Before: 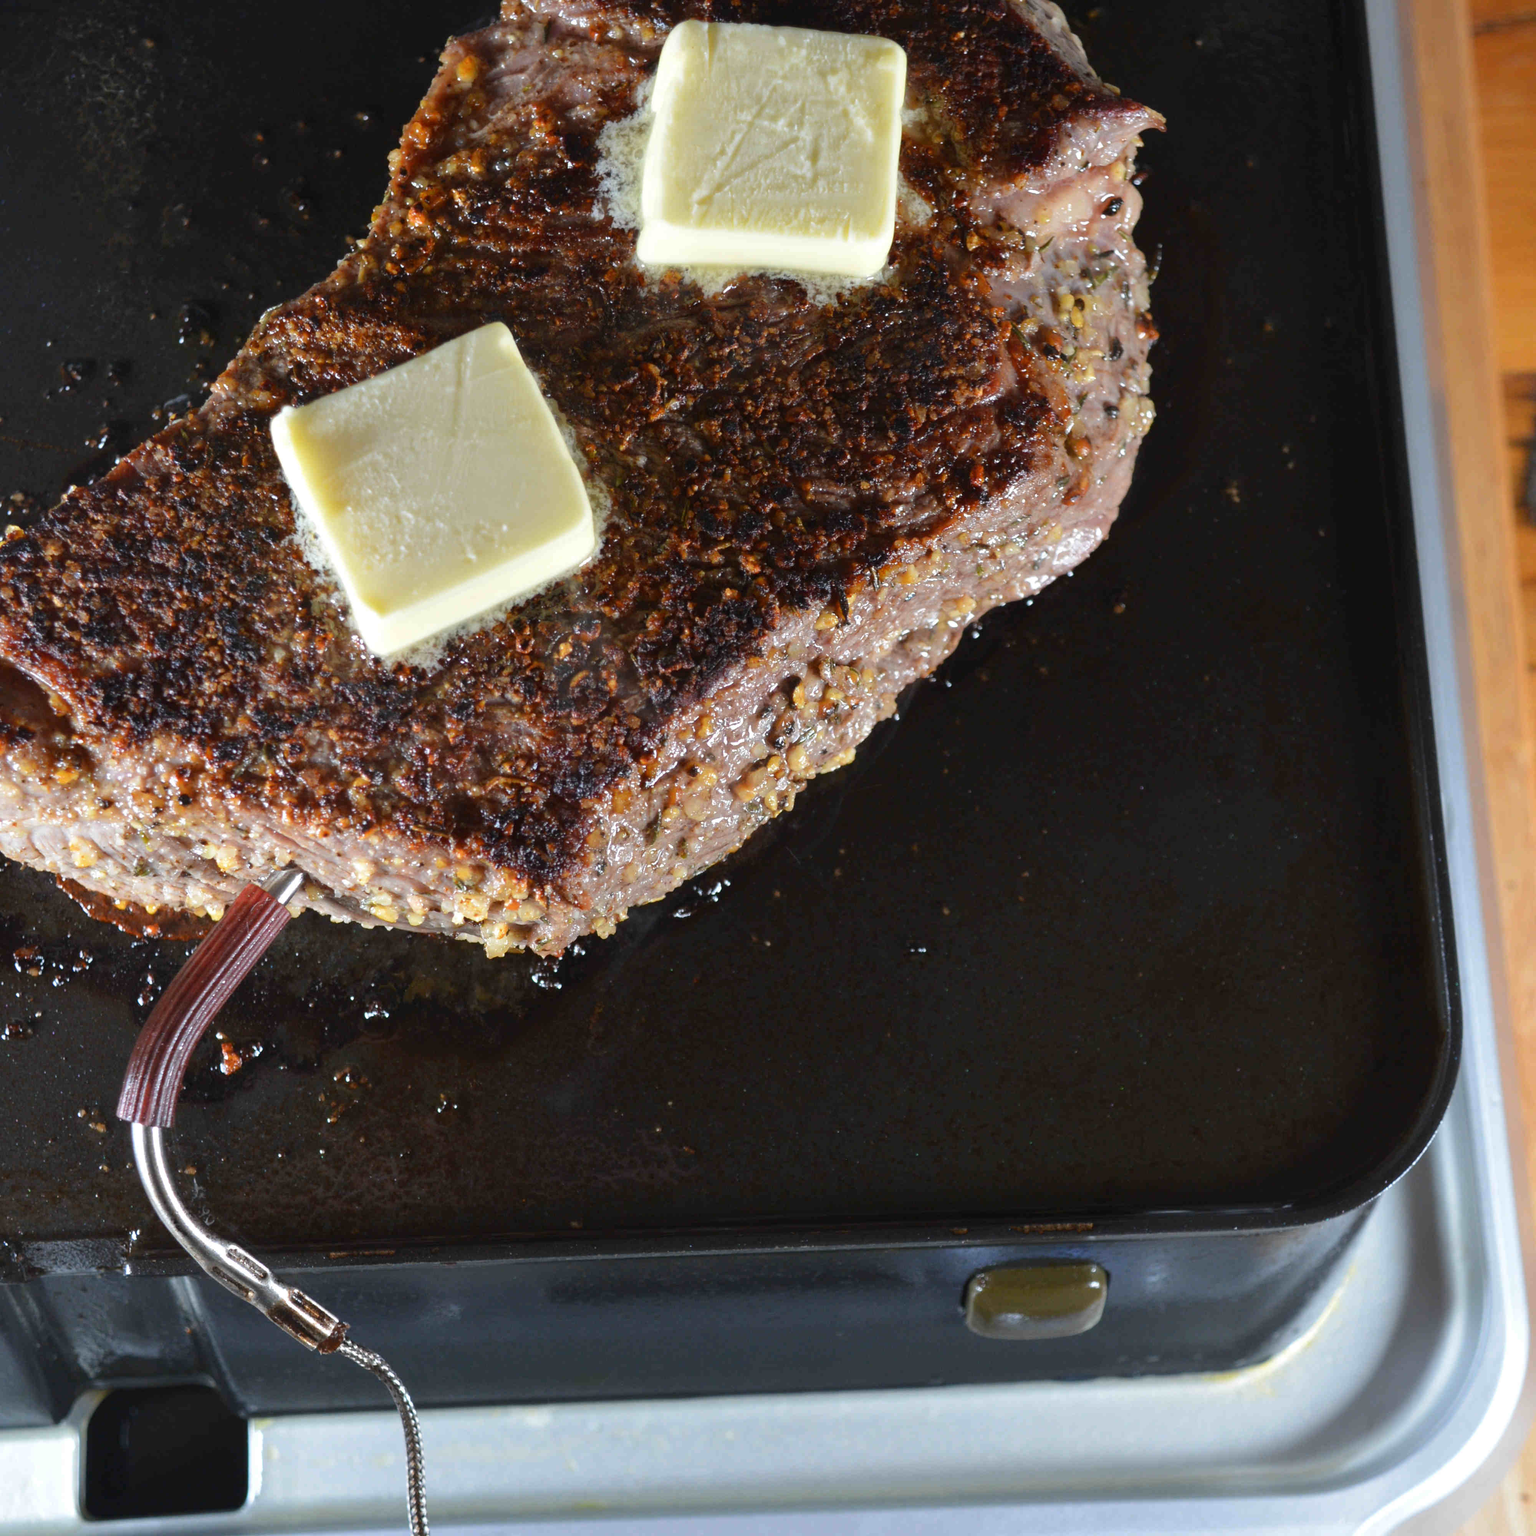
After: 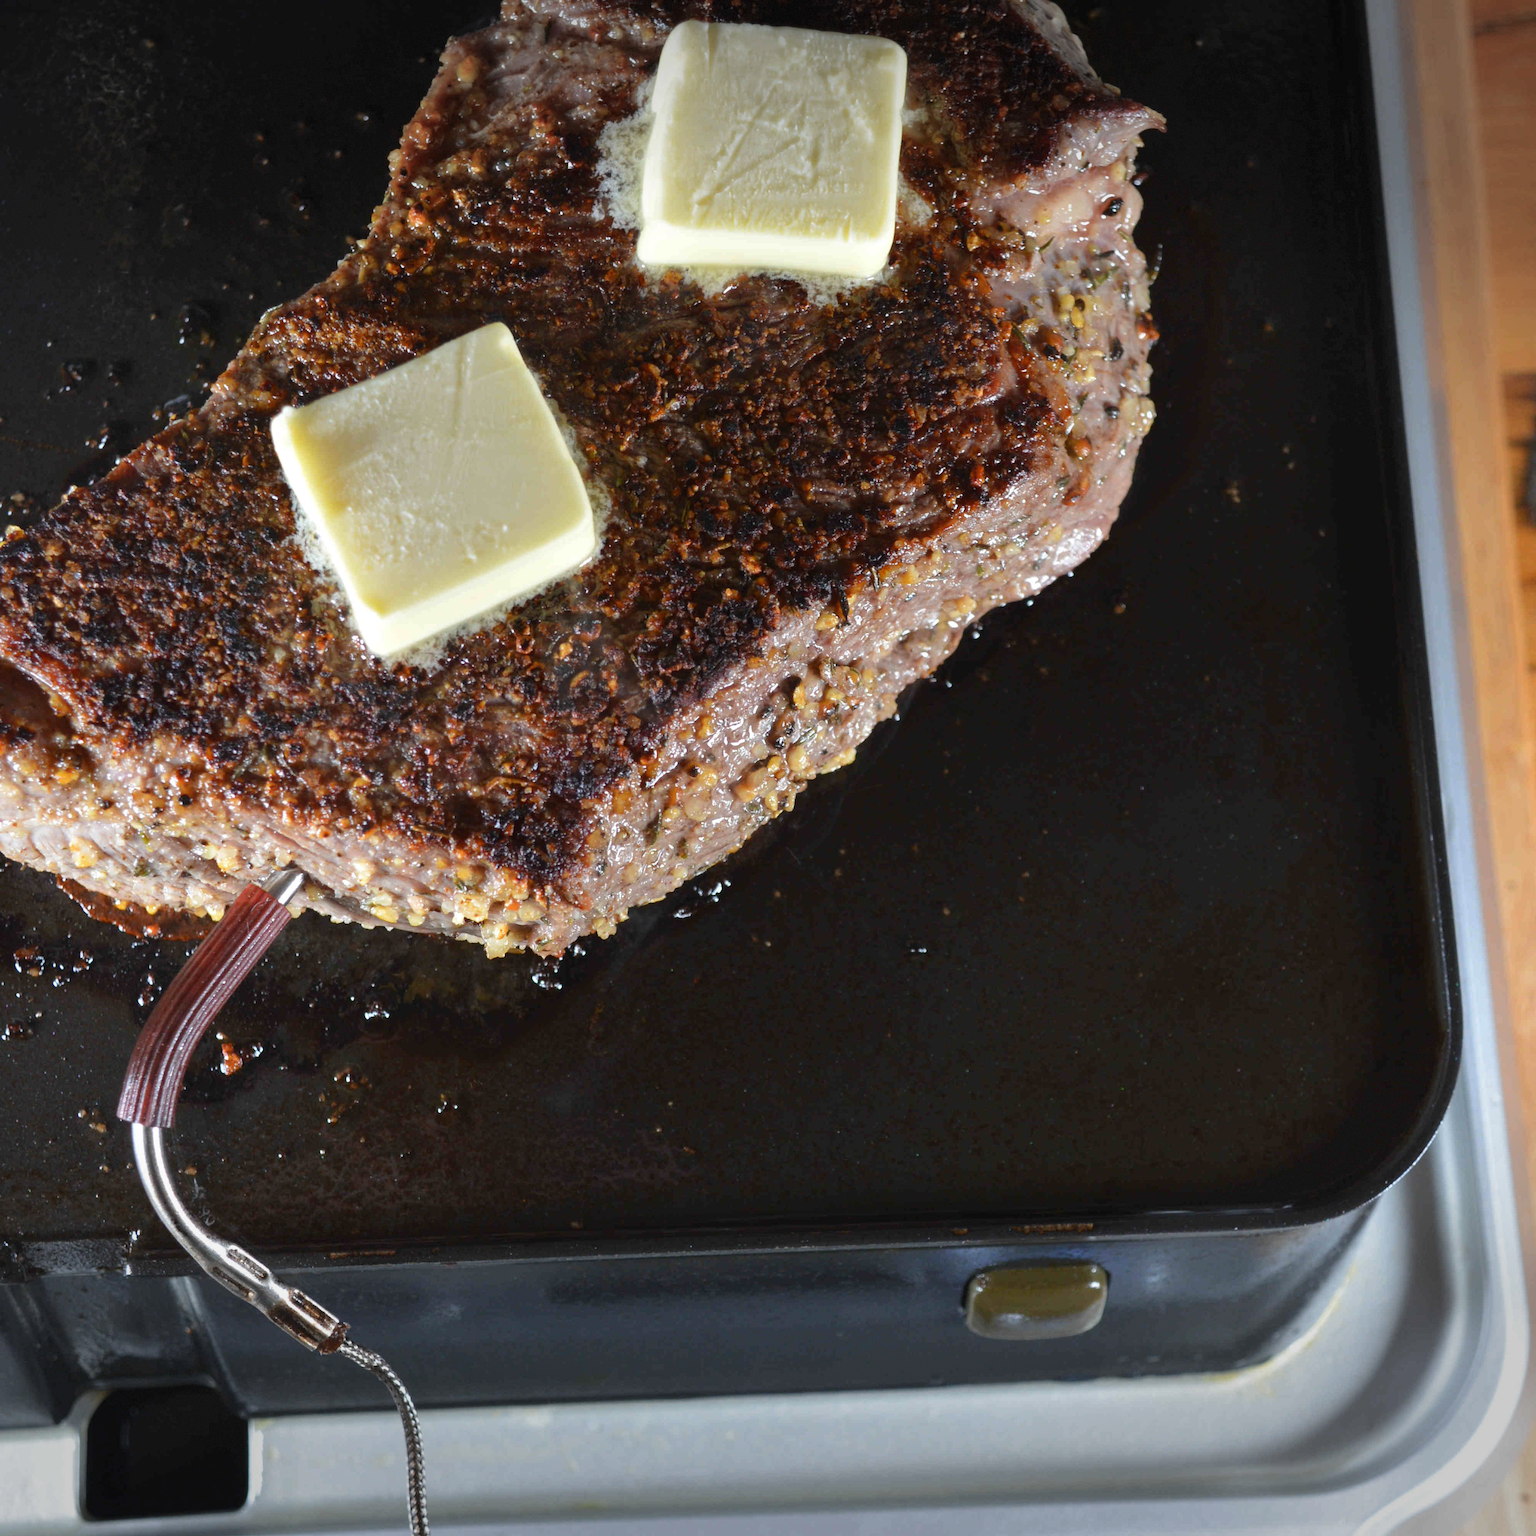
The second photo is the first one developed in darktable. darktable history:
vignetting: fall-off start 100%, brightness -0.406, saturation -0.3, width/height ratio 1.324, dithering 8-bit output, unbound false
